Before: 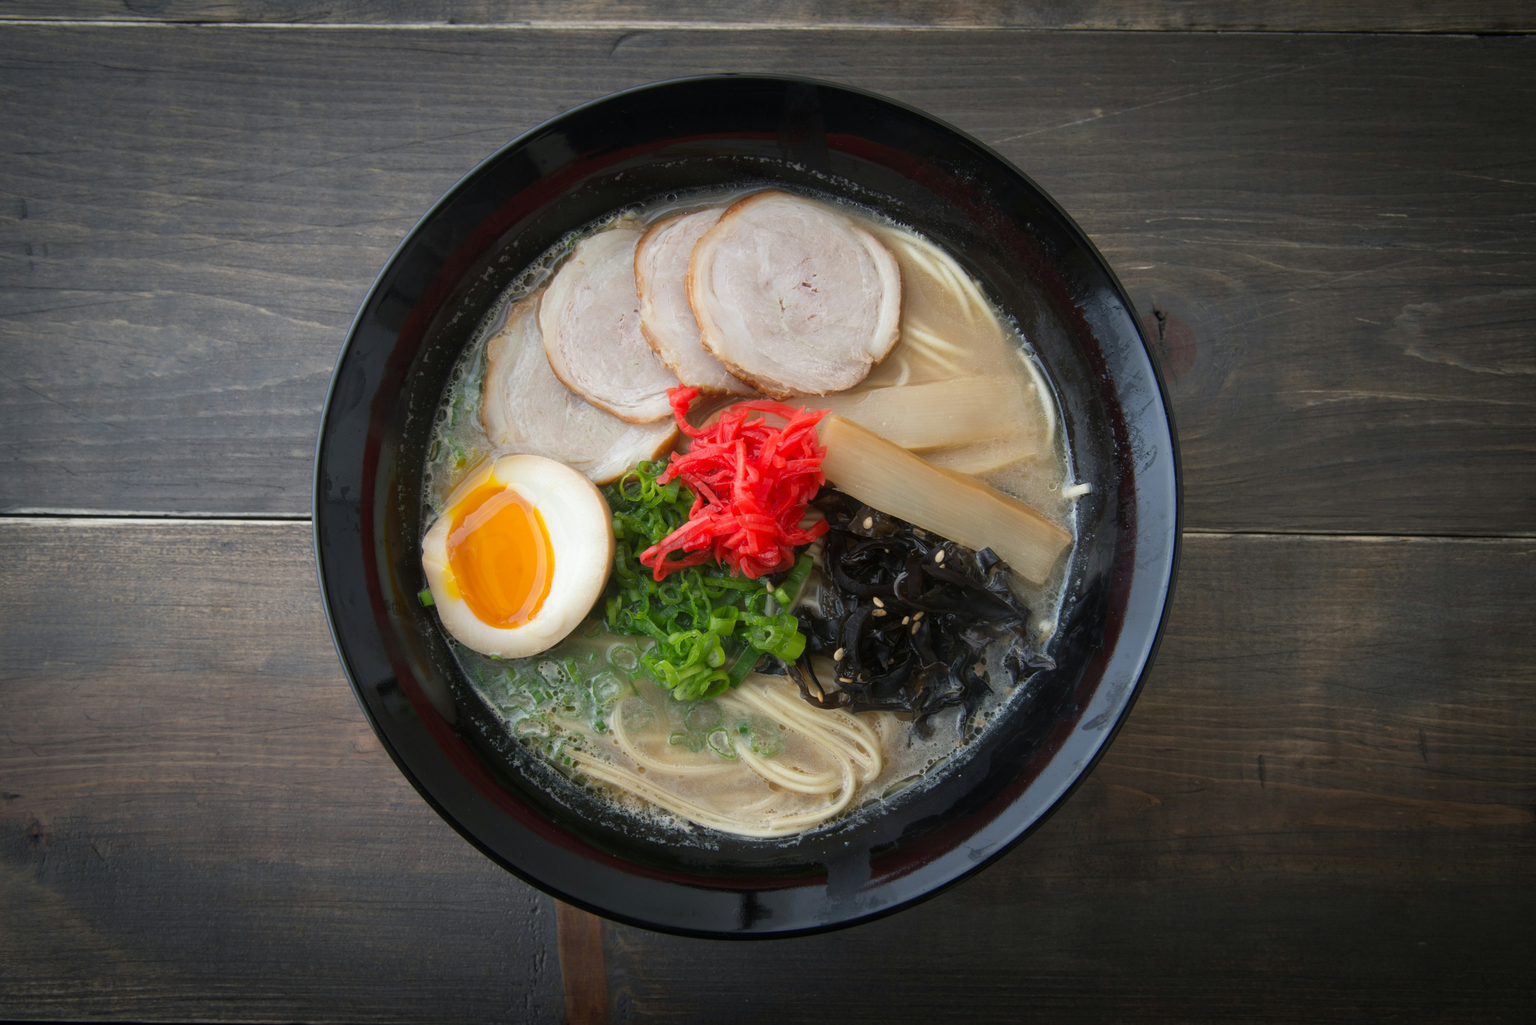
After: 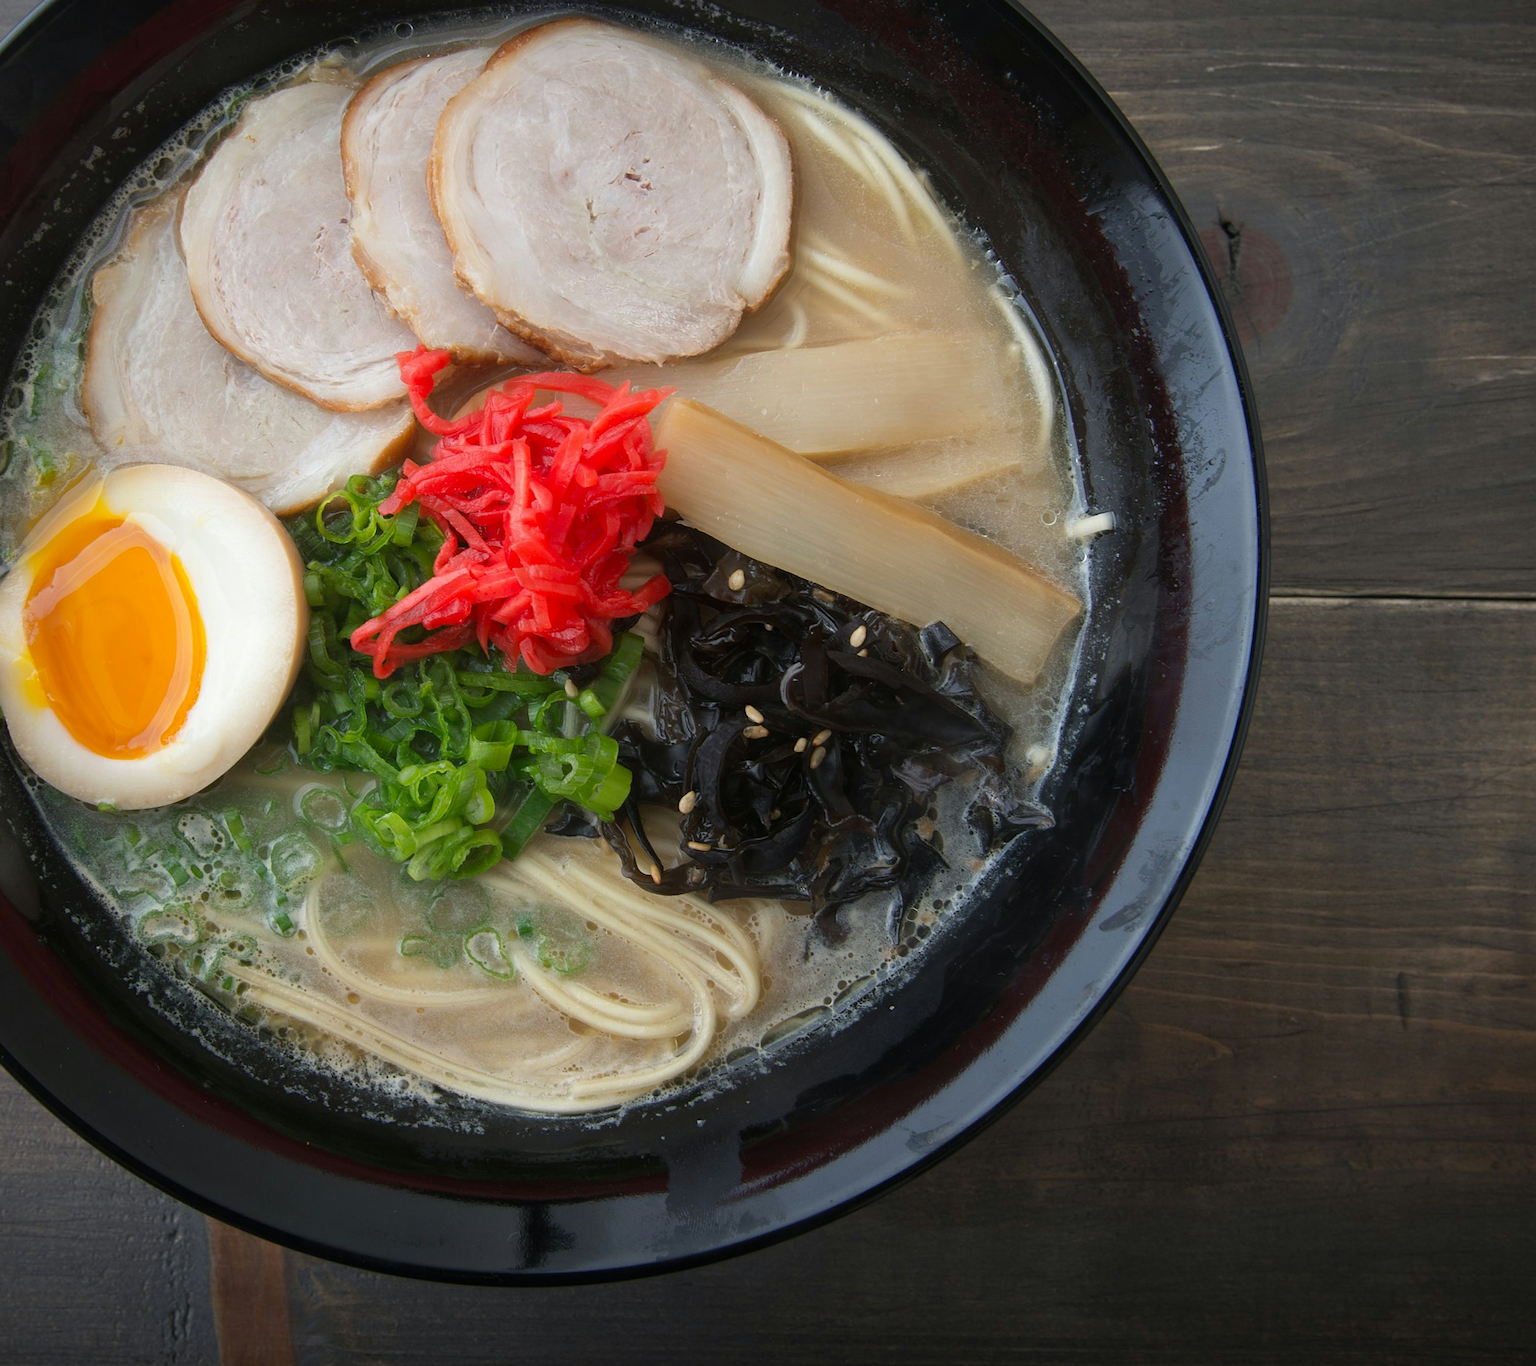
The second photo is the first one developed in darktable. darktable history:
crop and rotate: left 28.198%, top 17.616%, right 12.689%, bottom 3.615%
sharpen: radius 0.973, amount 0.615
